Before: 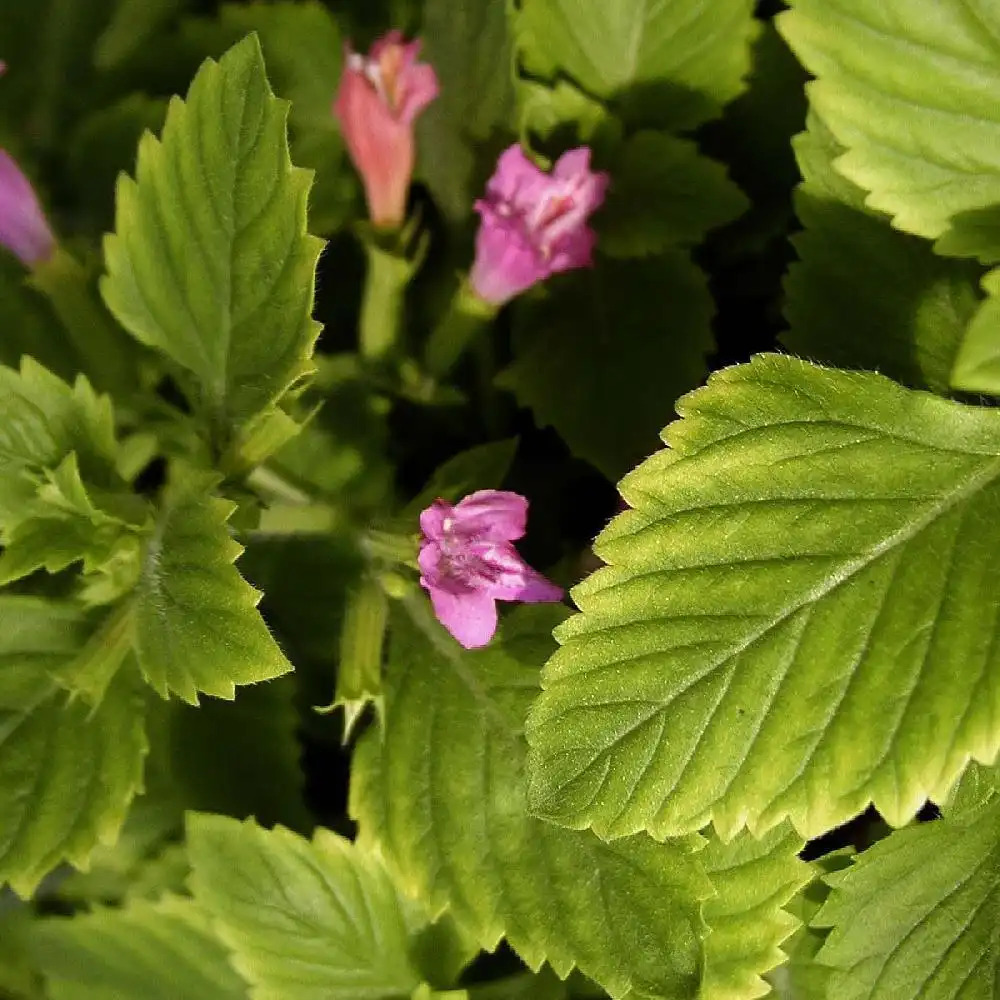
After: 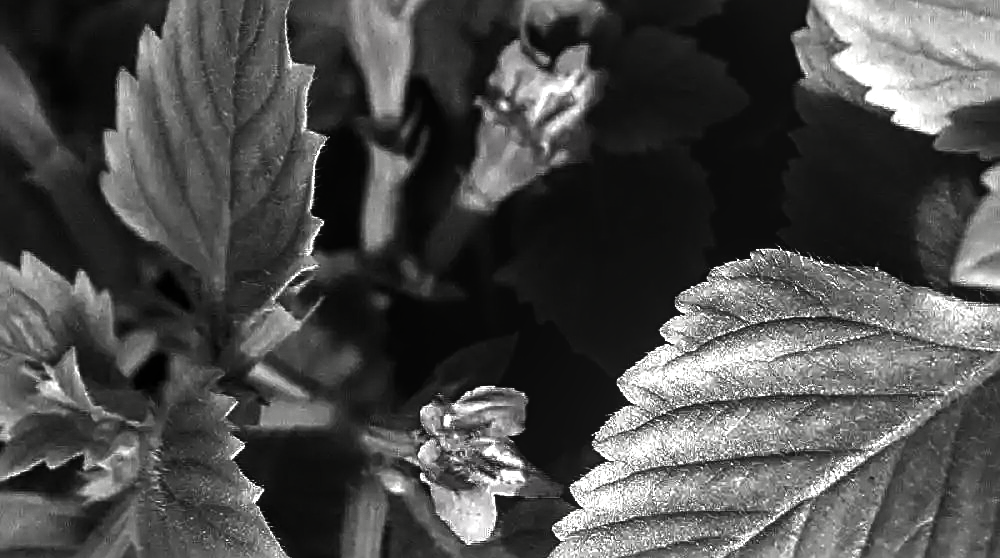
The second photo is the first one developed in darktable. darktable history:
sharpen: radius 2.699, amount 0.669
color zones: mix -137.77%
crop and rotate: top 10.443%, bottom 33.723%
exposure: black level correction 0, exposure 1.001 EV, compensate exposure bias true, compensate highlight preservation false
local contrast: detail 109%
contrast brightness saturation: contrast -0.036, brightness -0.593, saturation -0.987
